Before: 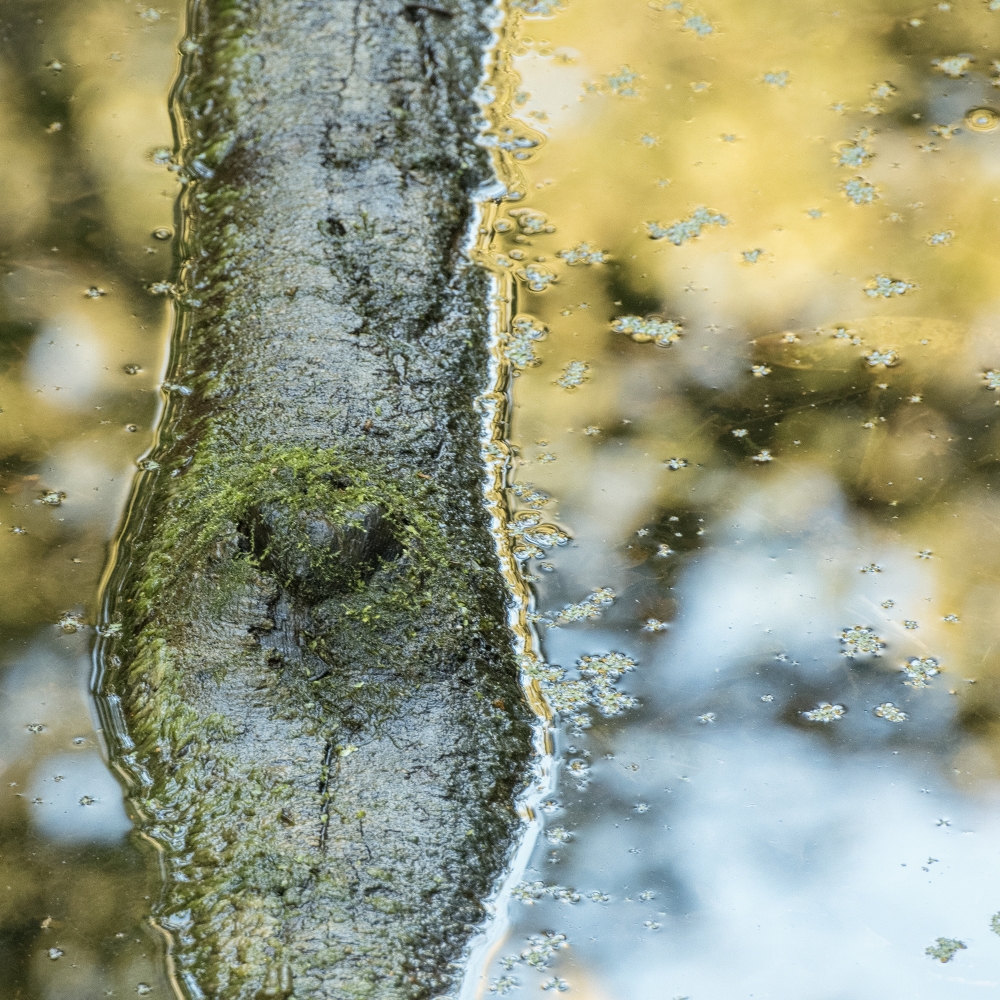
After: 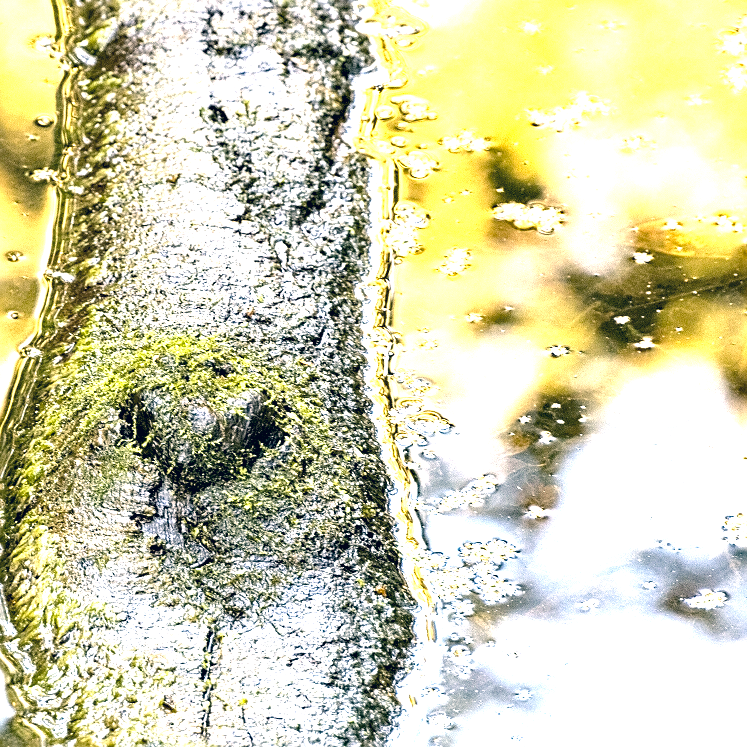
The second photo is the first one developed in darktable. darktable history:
tone equalizer: -8 EV -0.417 EV, -7 EV -0.389 EV, -6 EV -0.333 EV, -5 EV -0.222 EV, -3 EV 0.222 EV, -2 EV 0.333 EV, -1 EV 0.389 EV, +0 EV 0.417 EV, edges refinement/feathering 500, mask exposure compensation -1.25 EV, preserve details no
color balance rgb: linear chroma grading › global chroma 10%, perceptual saturation grading › global saturation 5%, perceptual brilliance grading › global brilliance 4%, global vibrance 7%, saturation formula JzAzBz (2021)
exposure: black level correction 0.009, exposure 1.425 EV, compensate highlight preservation false
sharpen: on, module defaults
levels: levels [0, 0.492, 0.984]
crop and rotate: left 11.831%, top 11.346%, right 13.429%, bottom 13.899%
color correction: highlights a* 14.46, highlights b* 5.85, shadows a* -5.53, shadows b* -15.24, saturation 0.85
haze removal: compatibility mode true, adaptive false
